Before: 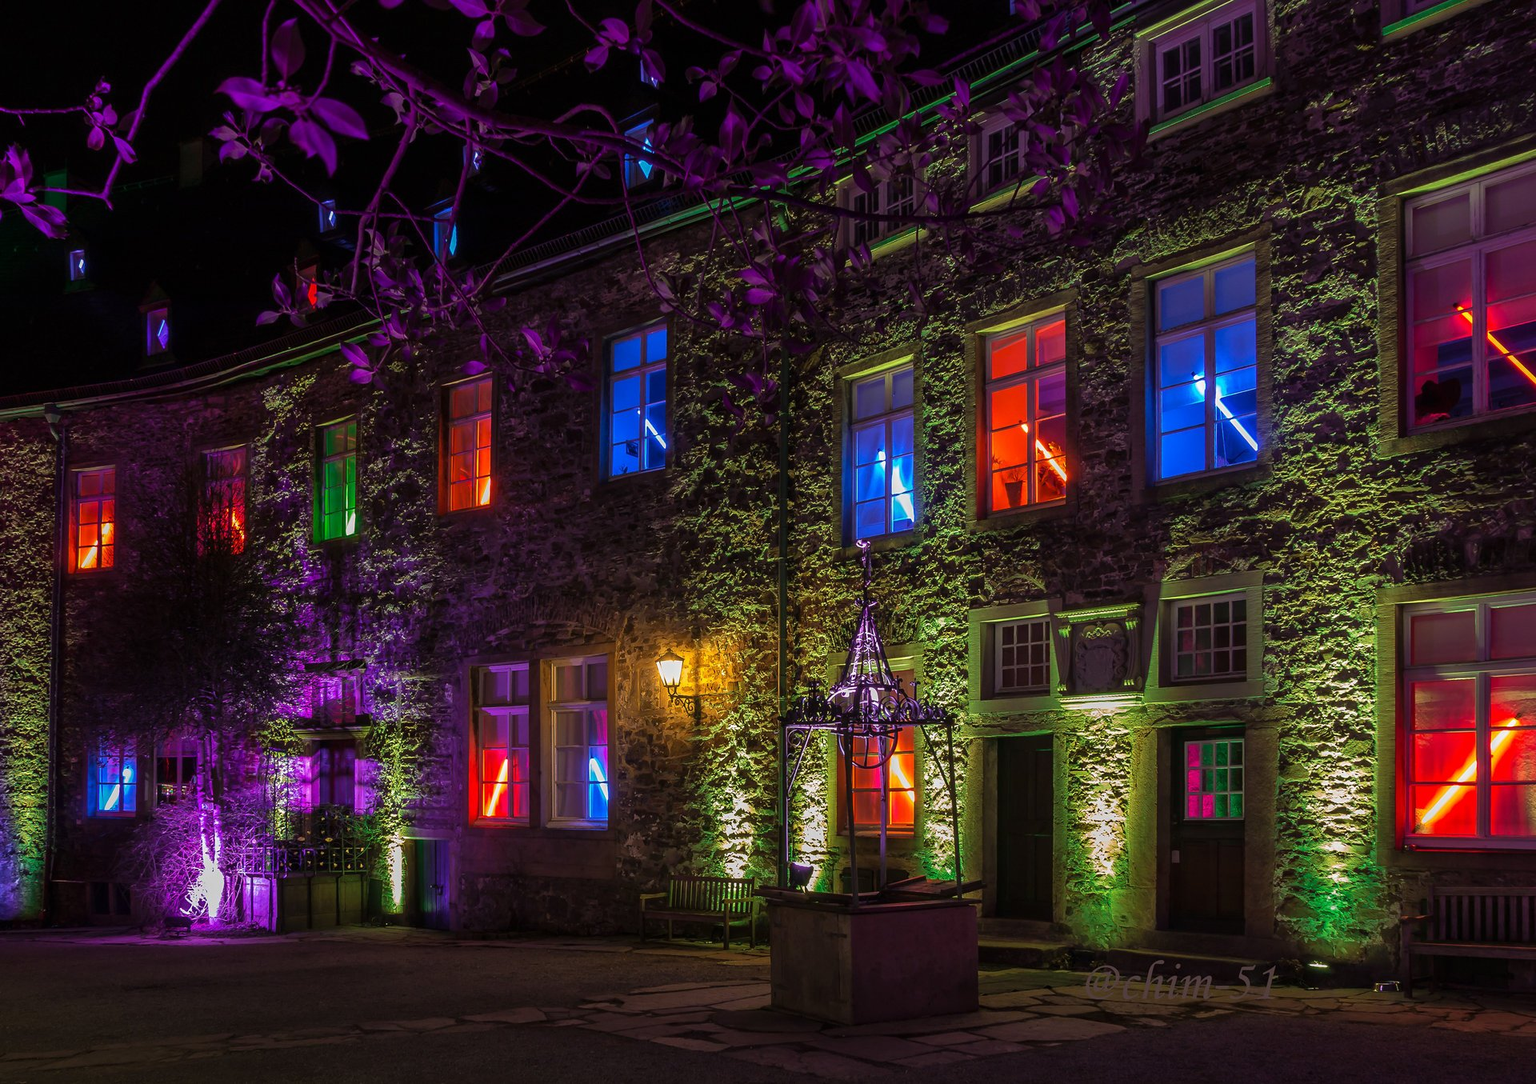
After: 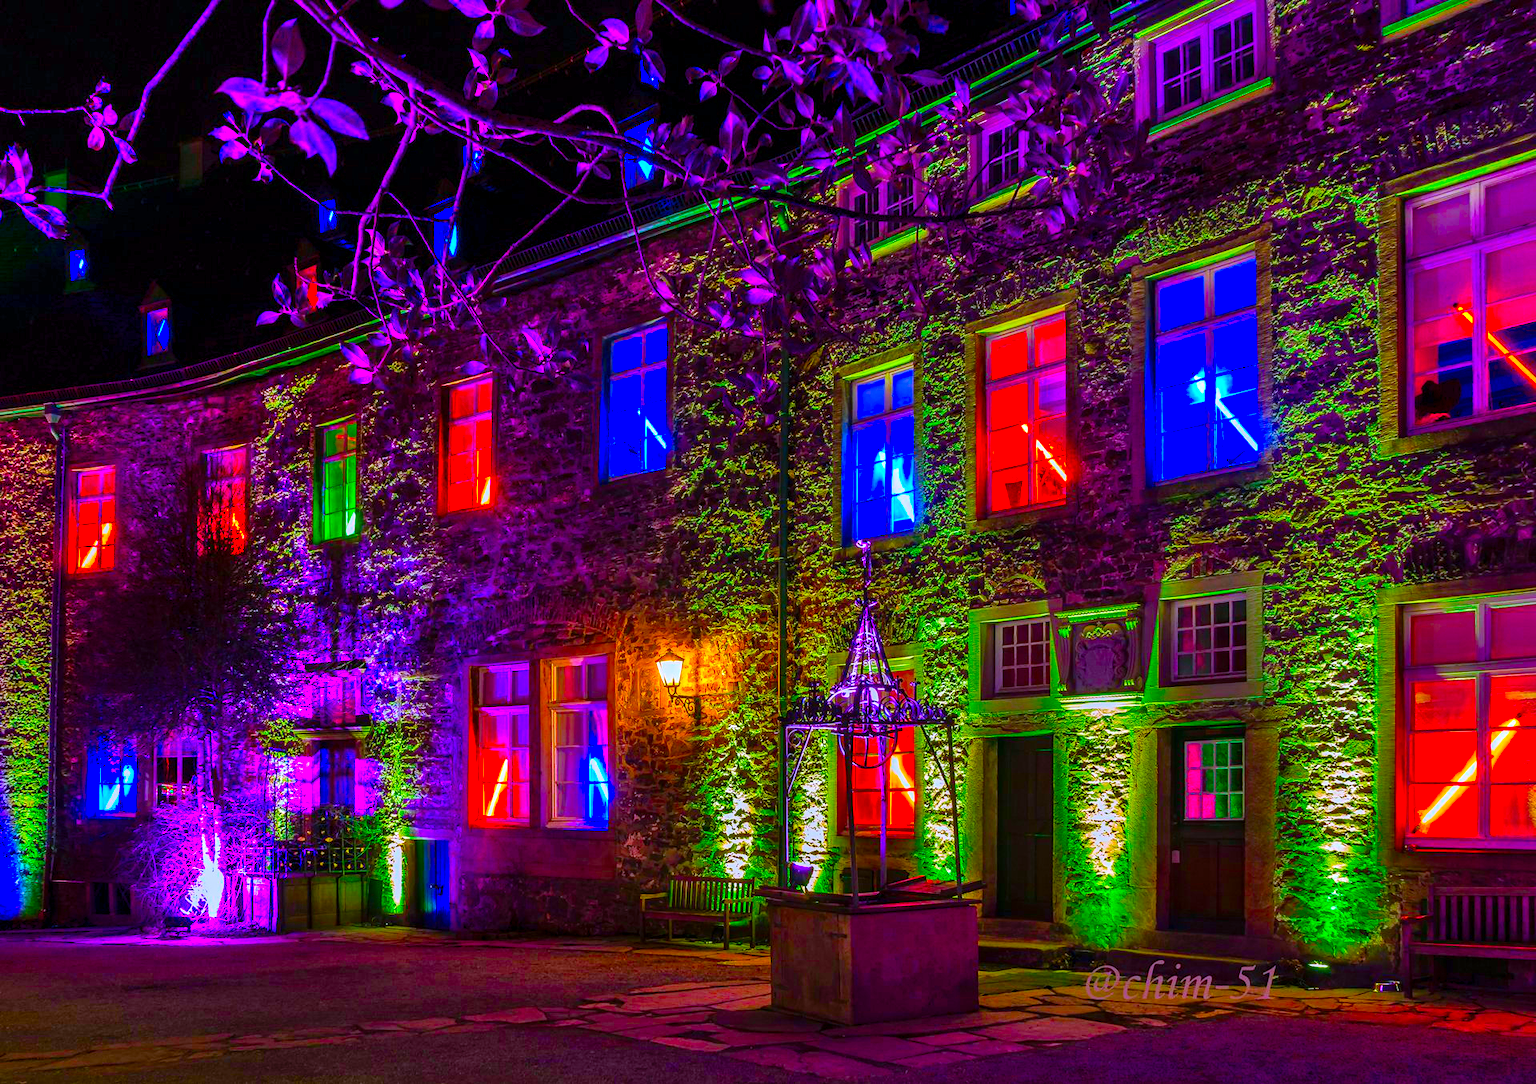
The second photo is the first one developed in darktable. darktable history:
exposure: black level correction 0, compensate highlight preservation false
color correction: highlights b* 0.01, saturation 2.11
color balance rgb: perceptual saturation grading › global saturation 20%, perceptual saturation grading › highlights -24.732%, perceptual saturation grading › shadows 49.945%, global vibrance 20%
shadows and highlights: highlights color adjustment 42.18%, low approximation 0.01, soften with gaussian
color calibration: illuminant as shot in camera, x 0.366, y 0.378, temperature 4423.42 K
local contrast: on, module defaults
